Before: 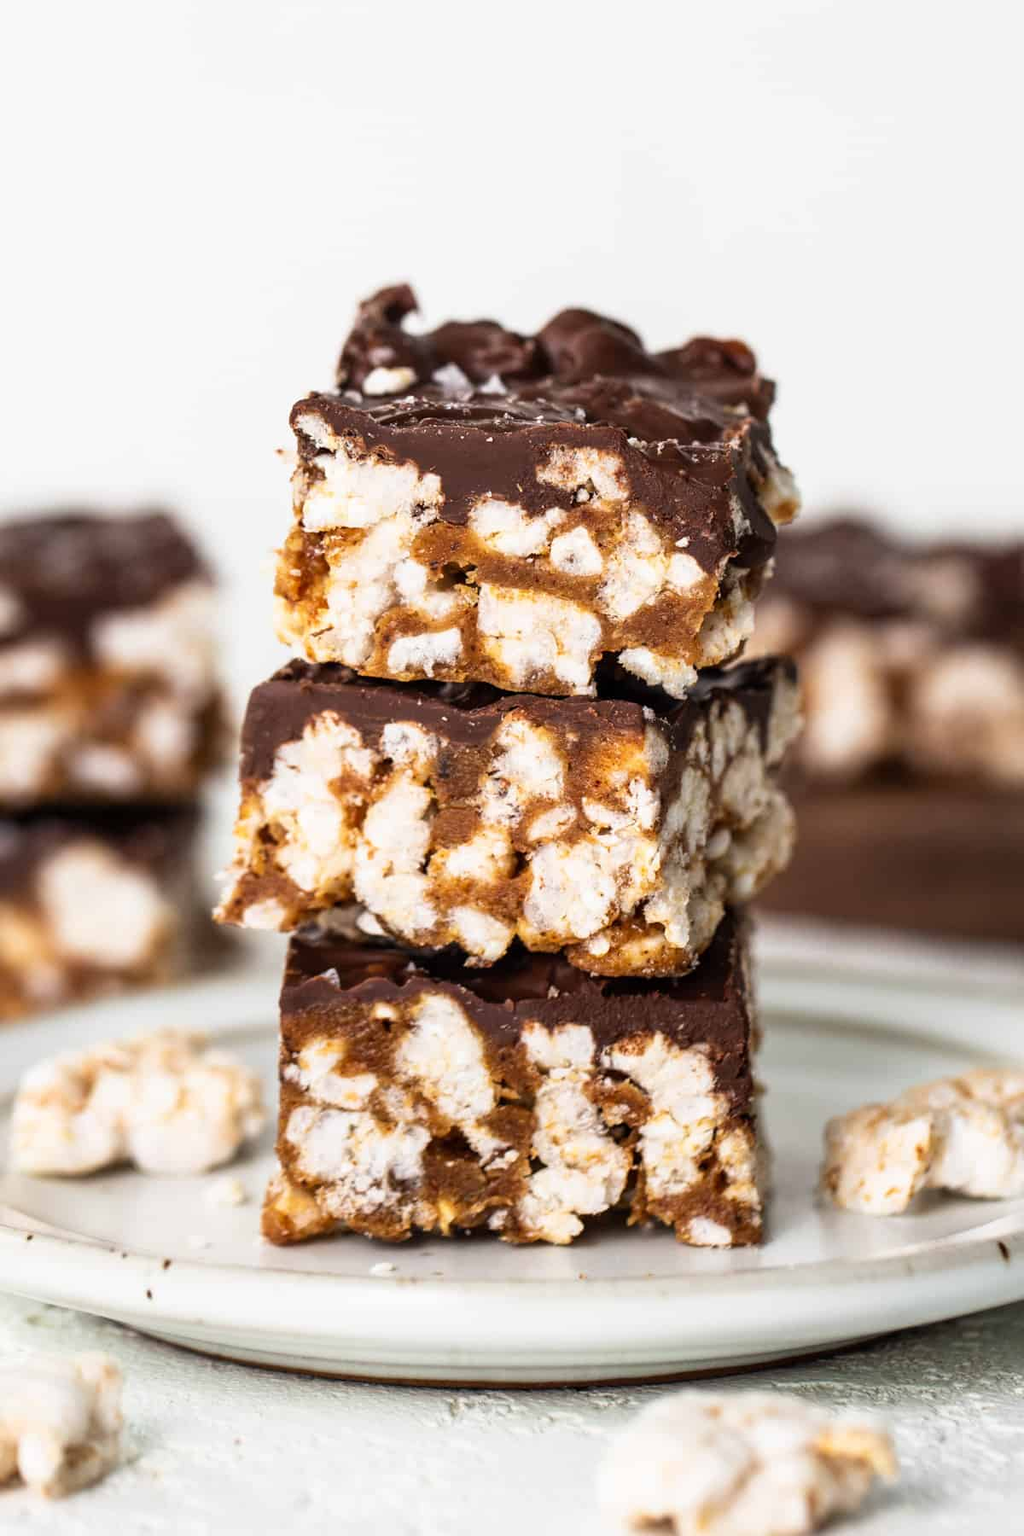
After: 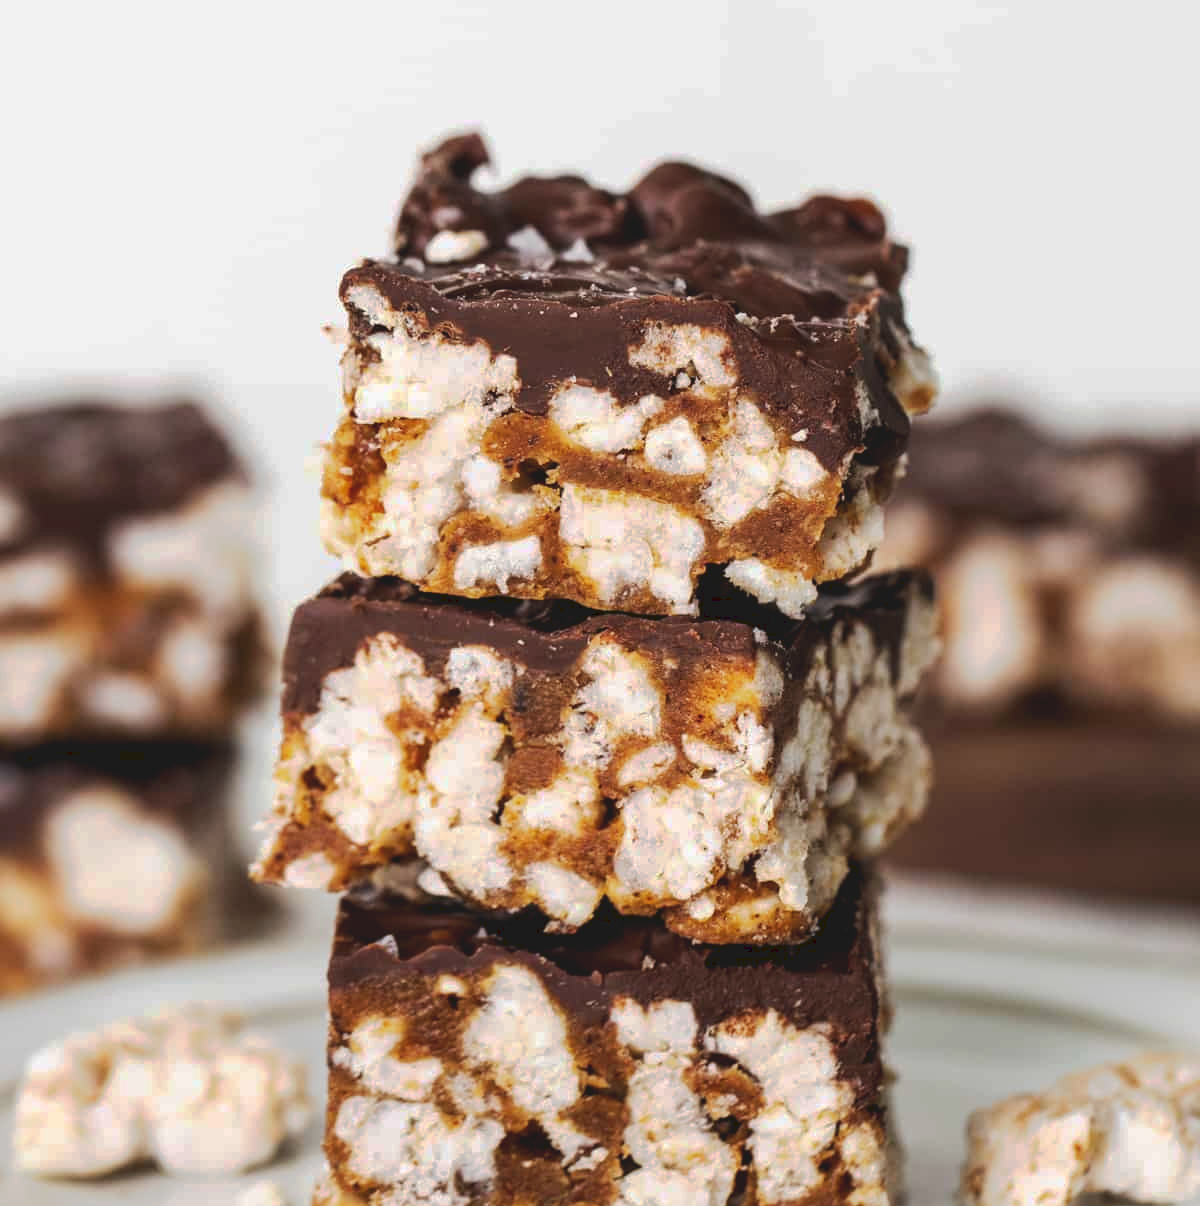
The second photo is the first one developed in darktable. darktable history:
tone curve: curves: ch0 [(0, 0) (0.003, 0.096) (0.011, 0.096) (0.025, 0.098) (0.044, 0.099) (0.069, 0.106) (0.1, 0.128) (0.136, 0.153) (0.177, 0.186) (0.224, 0.218) (0.277, 0.265) (0.335, 0.316) (0.399, 0.374) (0.468, 0.445) (0.543, 0.526) (0.623, 0.605) (0.709, 0.681) (0.801, 0.758) (0.898, 0.819) (1, 1)], preserve colors none
crop: top 11.151%, bottom 21.8%
